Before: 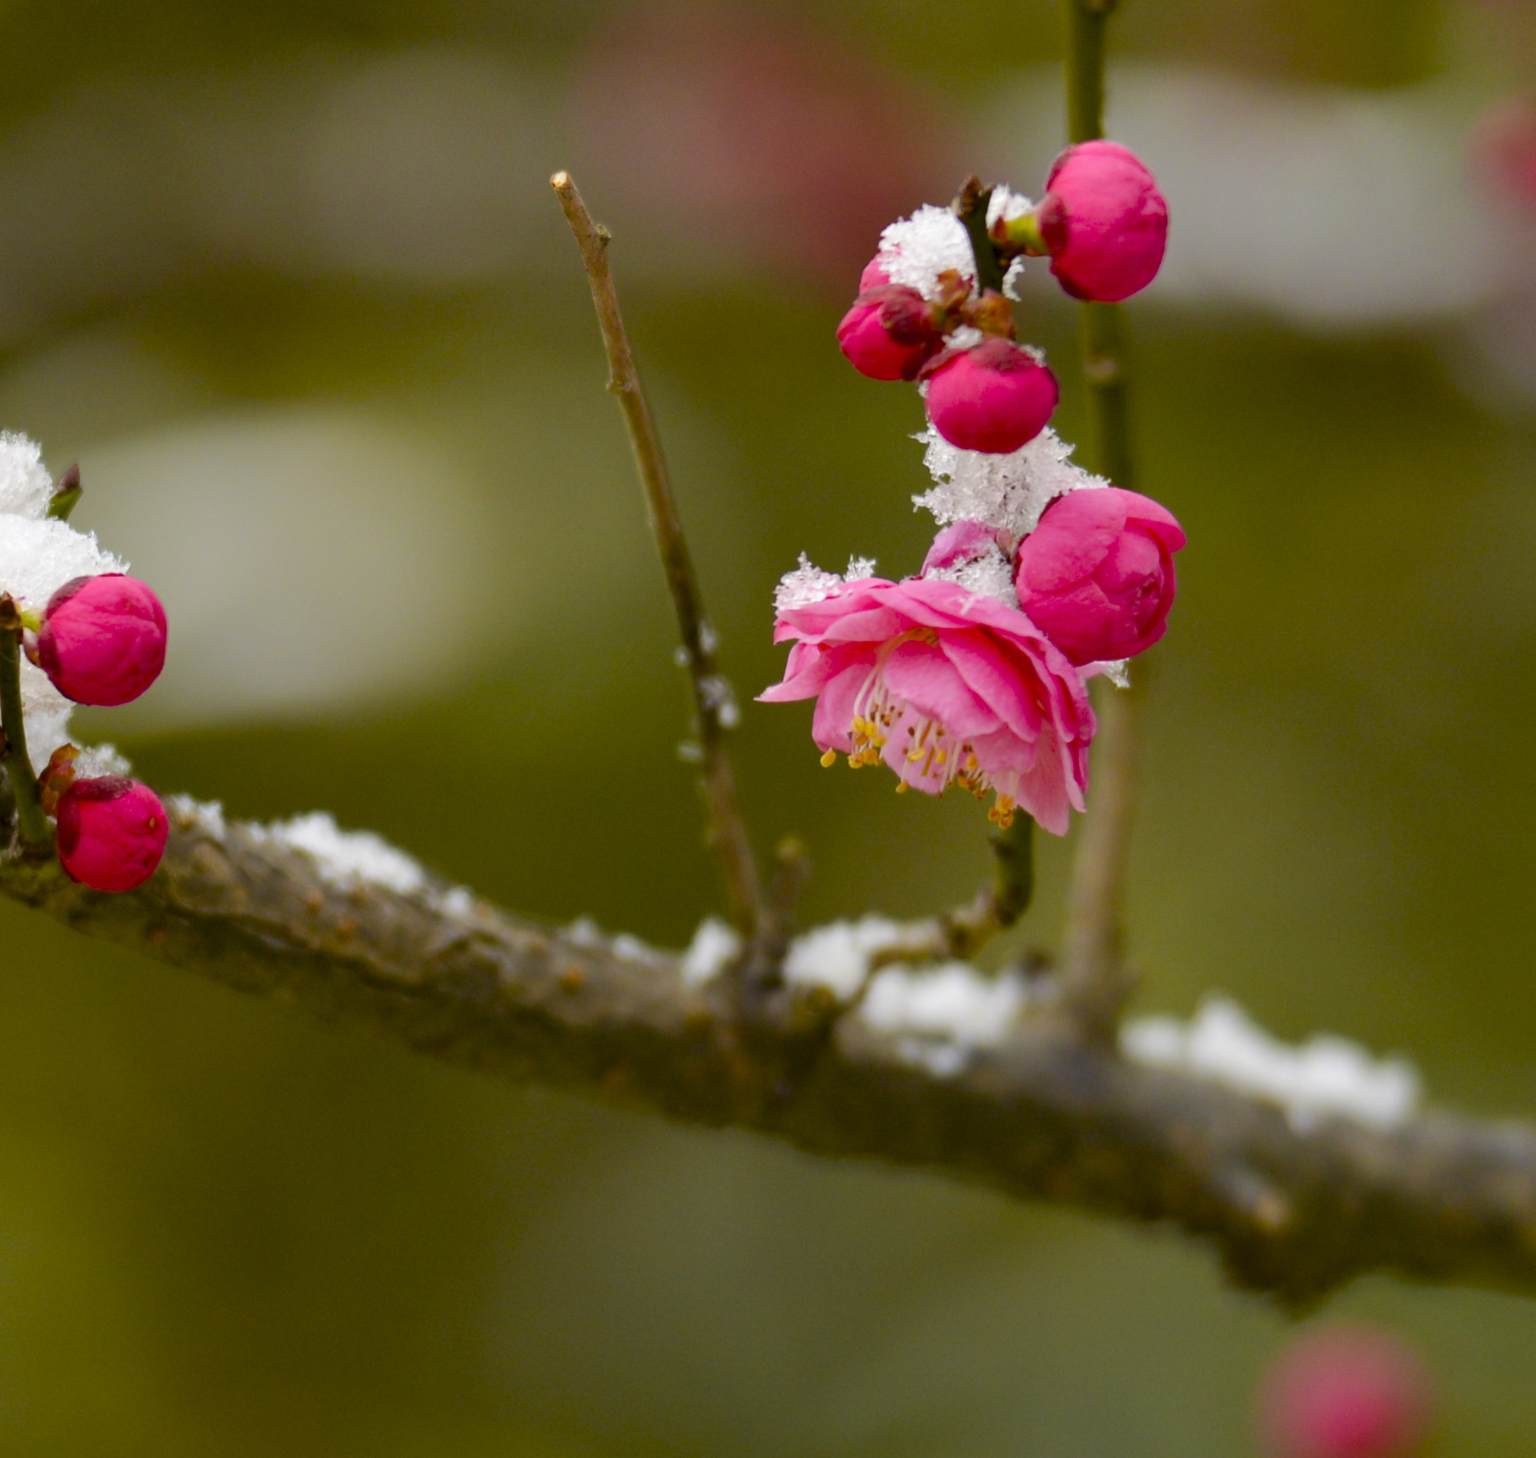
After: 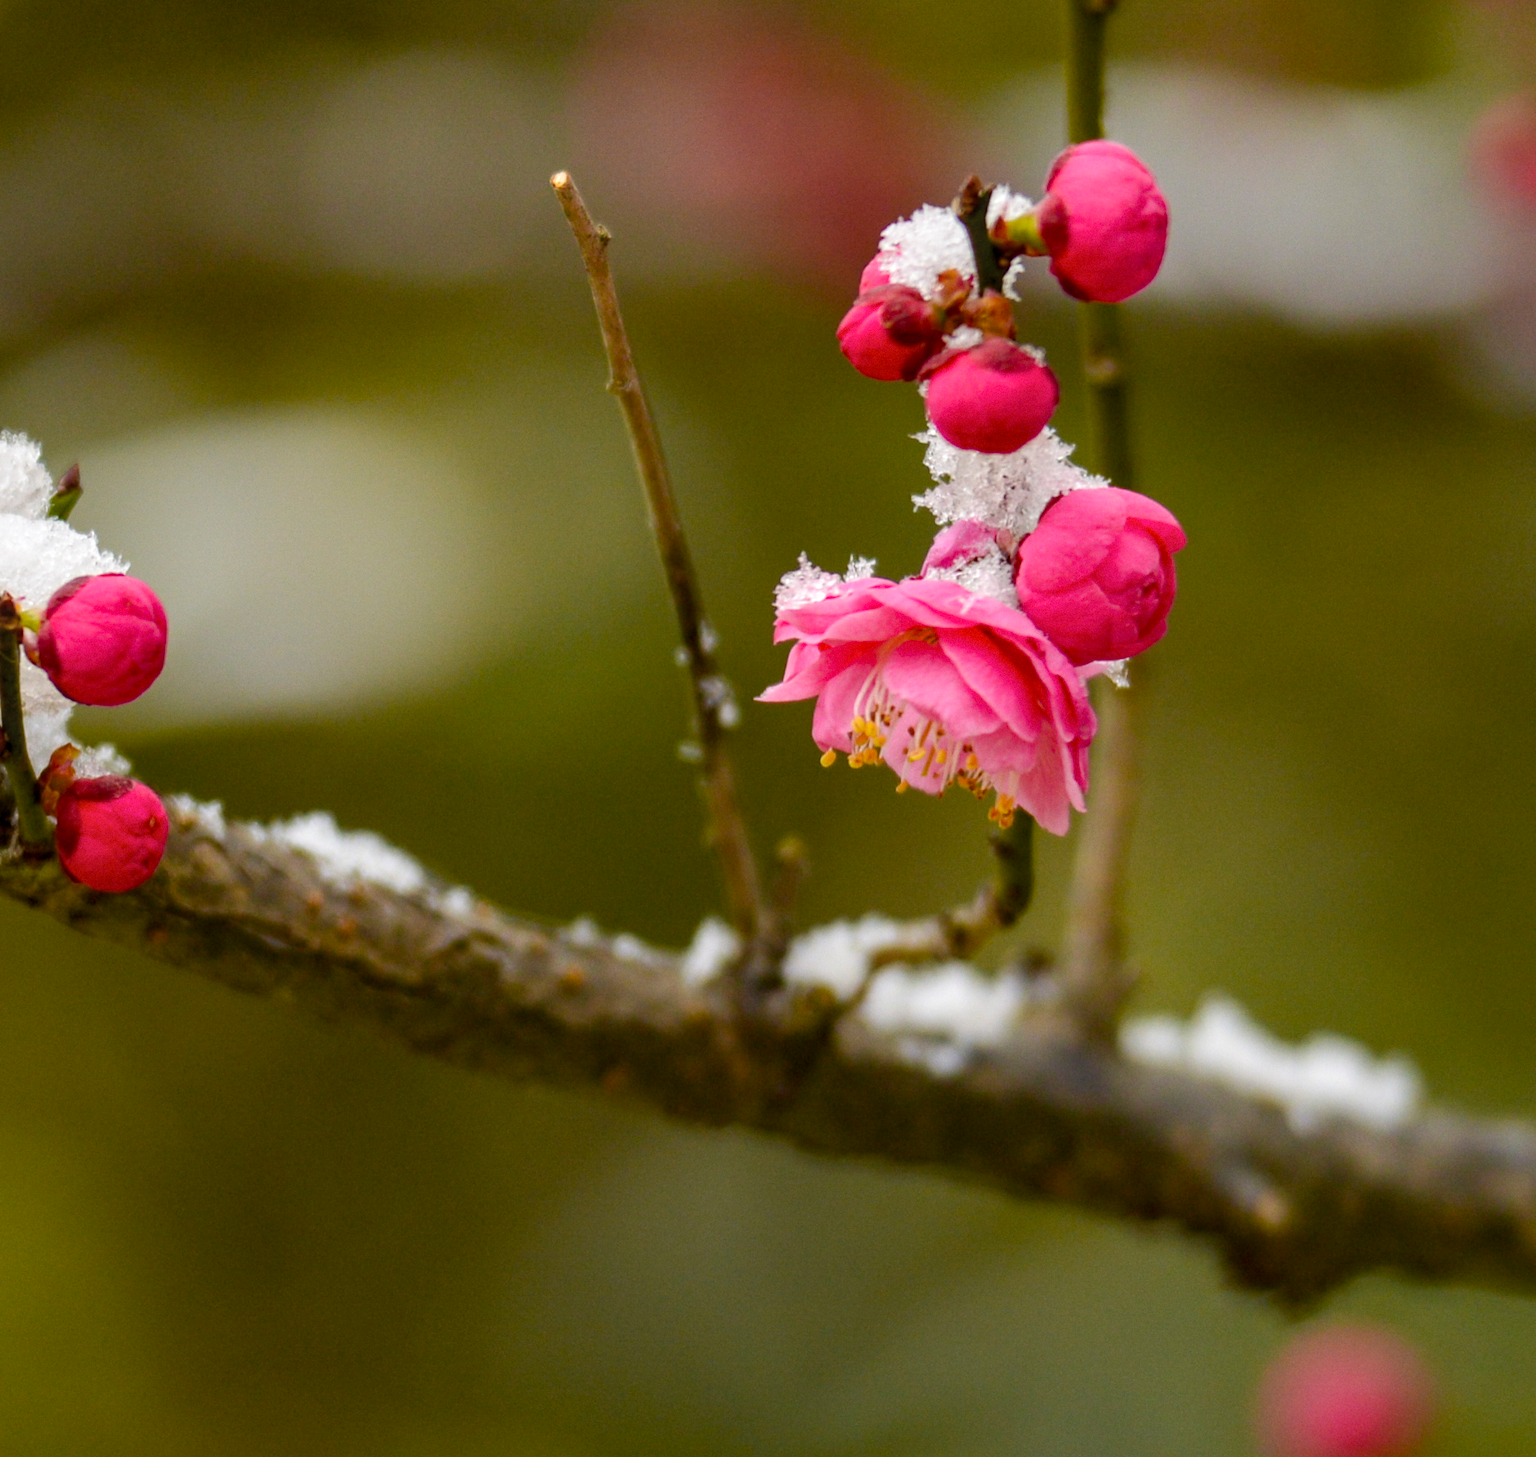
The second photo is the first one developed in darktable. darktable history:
grain: coarseness 0.09 ISO, strength 10%
white balance: emerald 1
local contrast: on, module defaults
